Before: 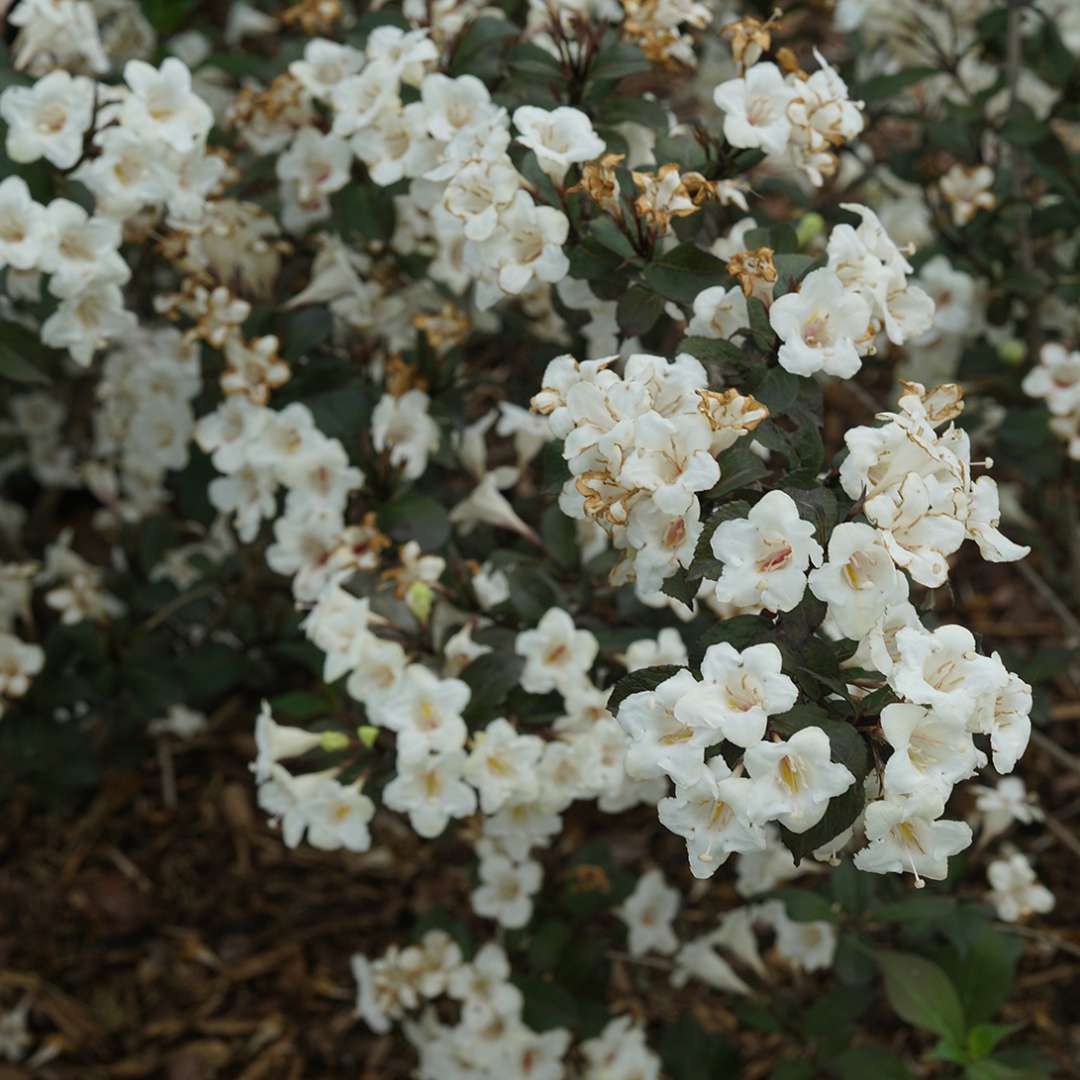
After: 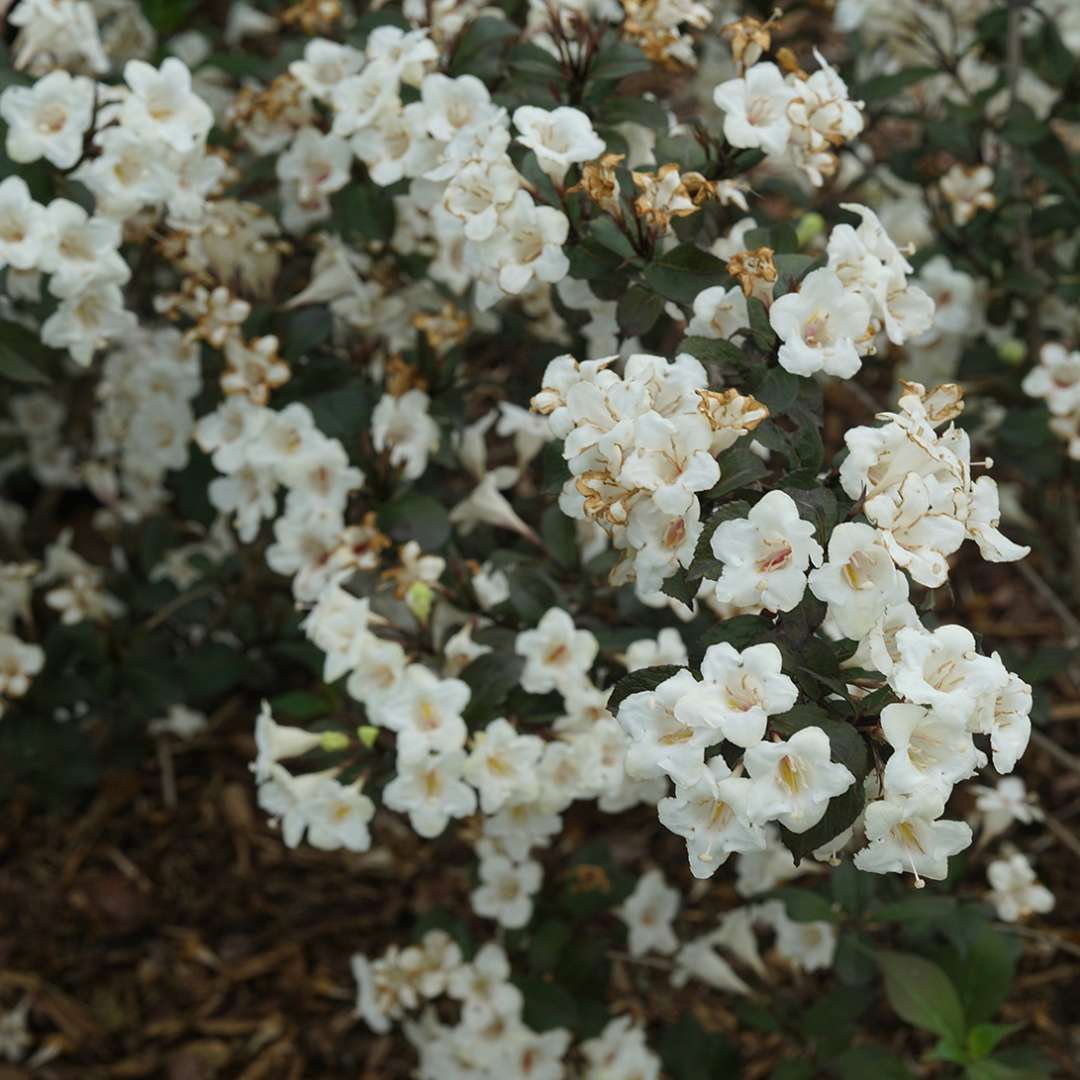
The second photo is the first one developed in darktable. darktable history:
exposure: exposure 0.084 EV, compensate highlight preservation false
